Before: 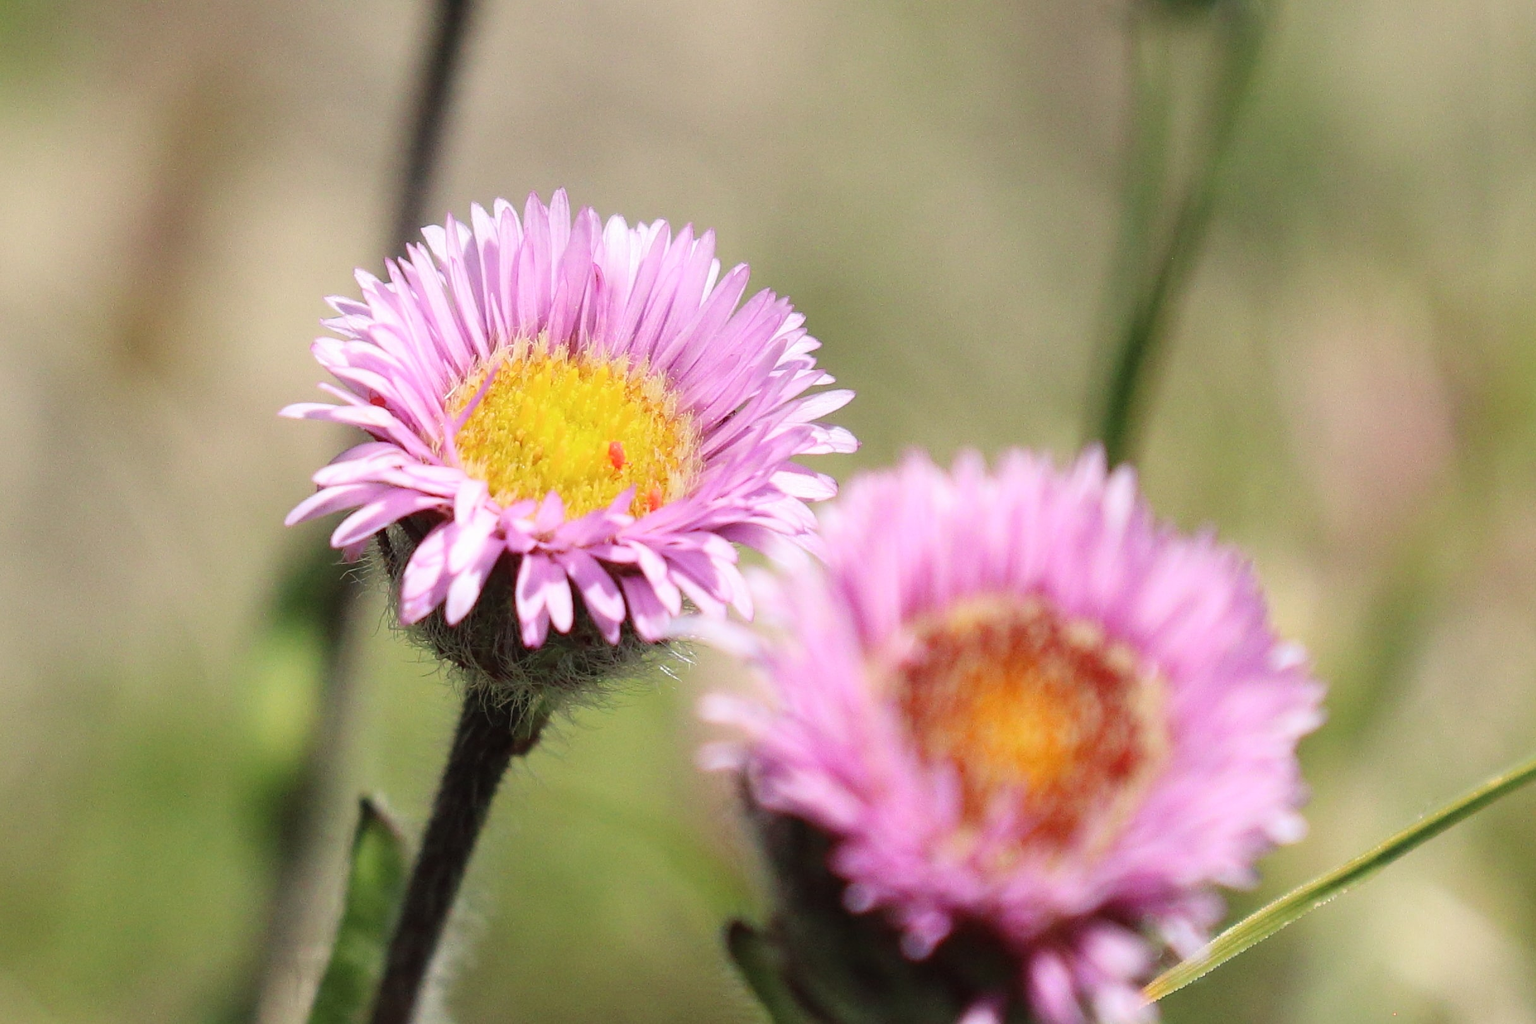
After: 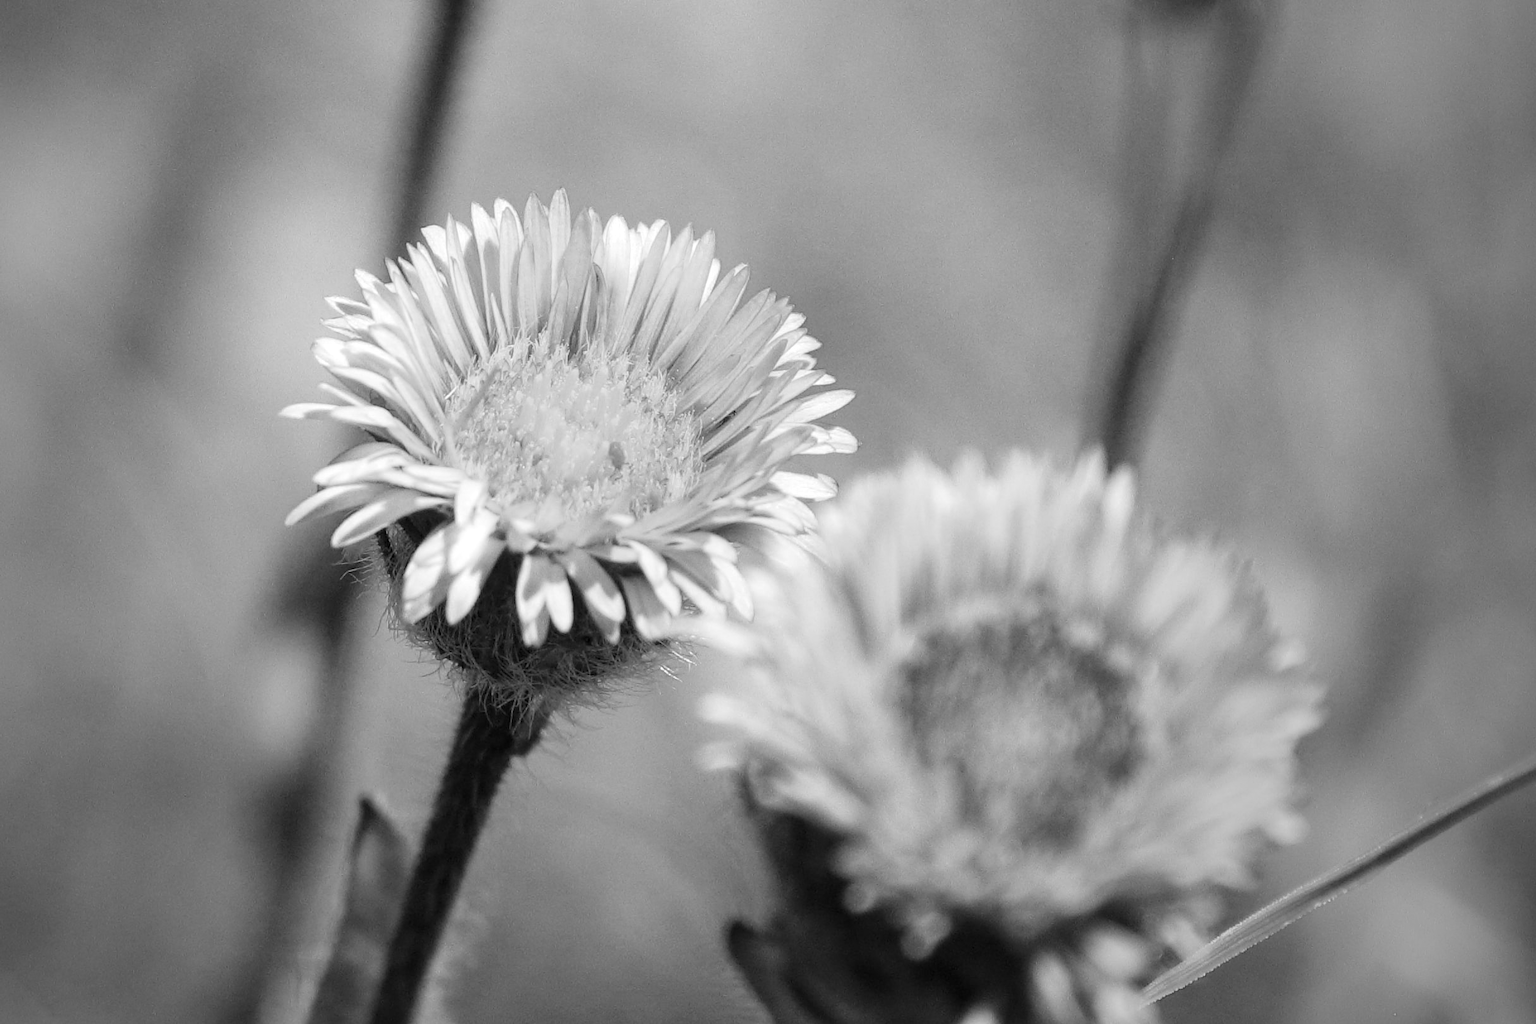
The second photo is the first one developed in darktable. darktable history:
monochrome: on, module defaults
local contrast: highlights 100%, shadows 100%, detail 120%, midtone range 0.2
vignetting: fall-off start 72.14%, fall-off radius 108.07%, brightness -0.713, saturation -0.488, center (-0.054, -0.359), width/height ratio 0.729
